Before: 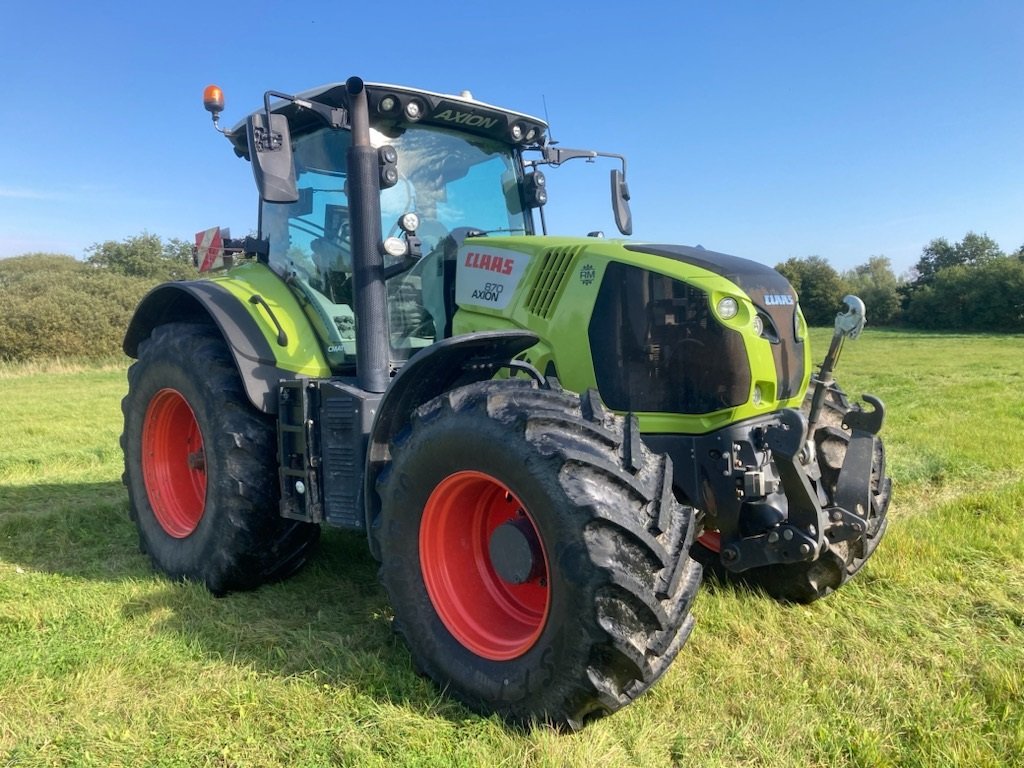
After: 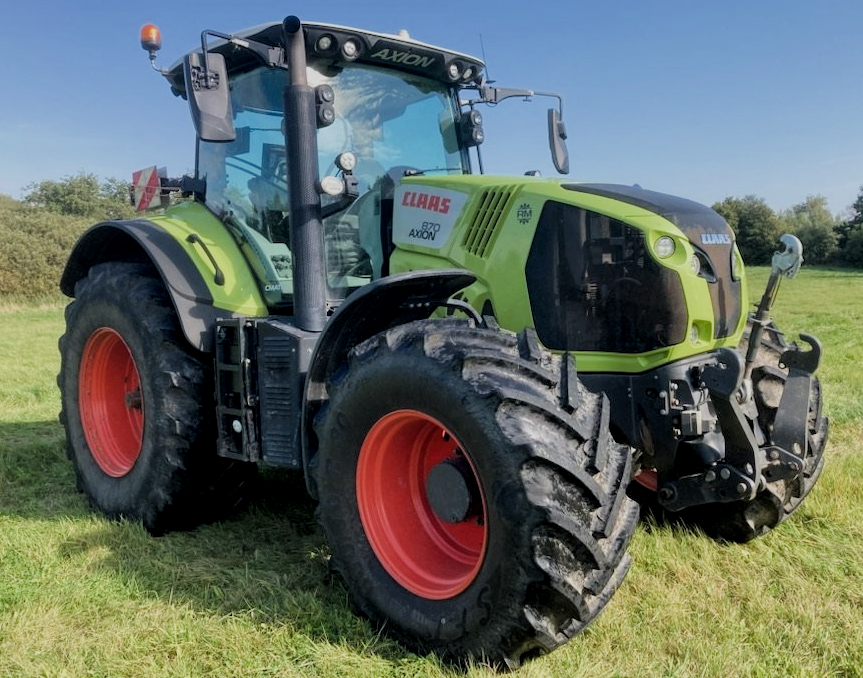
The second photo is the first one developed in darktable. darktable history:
crop: left 6.157%, top 7.972%, right 9.537%, bottom 3.727%
filmic rgb: black relative exposure -7.65 EV, white relative exposure 4.56 EV, hardness 3.61, add noise in highlights 0.001, color science v3 (2019), use custom middle-gray values true, contrast in highlights soft
local contrast: highlights 103%, shadows 102%, detail 120%, midtone range 0.2
color correction: highlights a* -0.149, highlights b* 0.09
